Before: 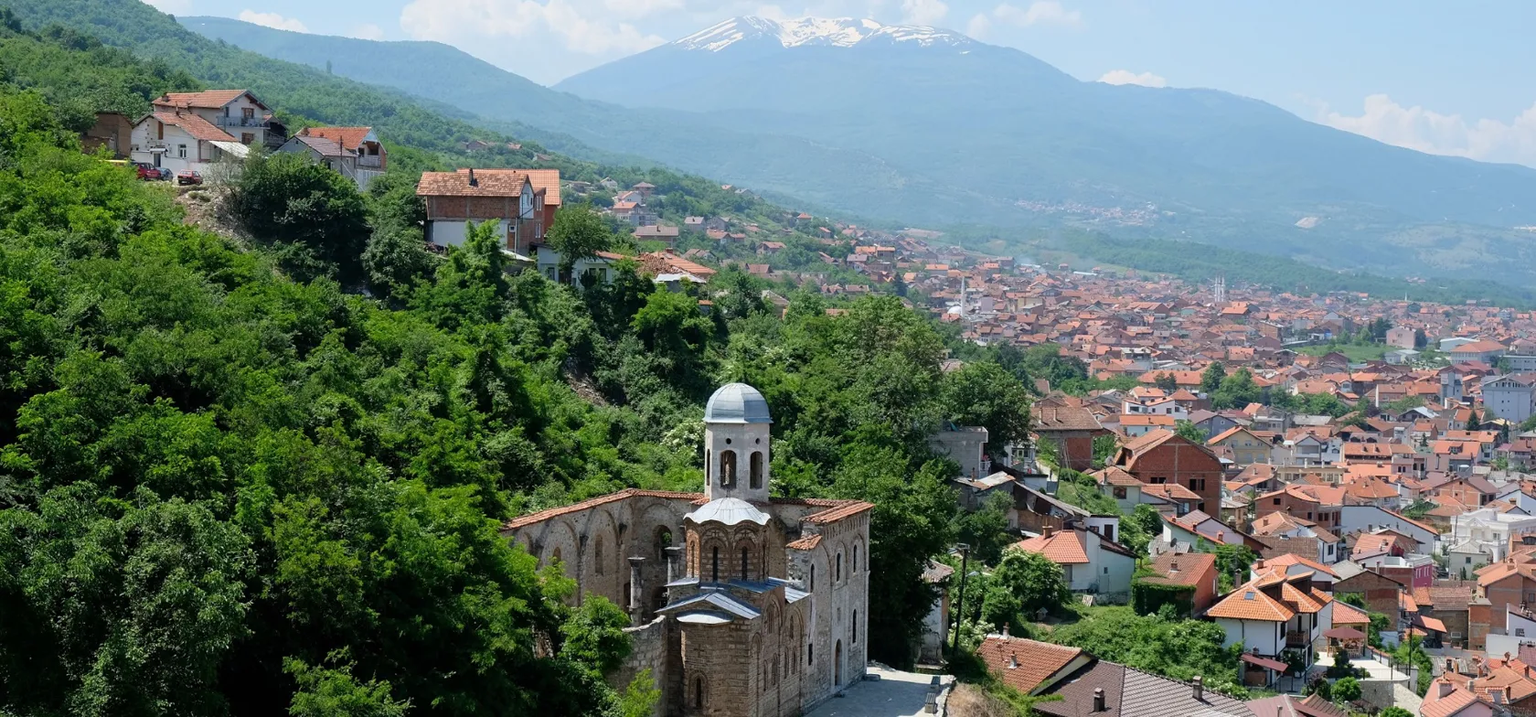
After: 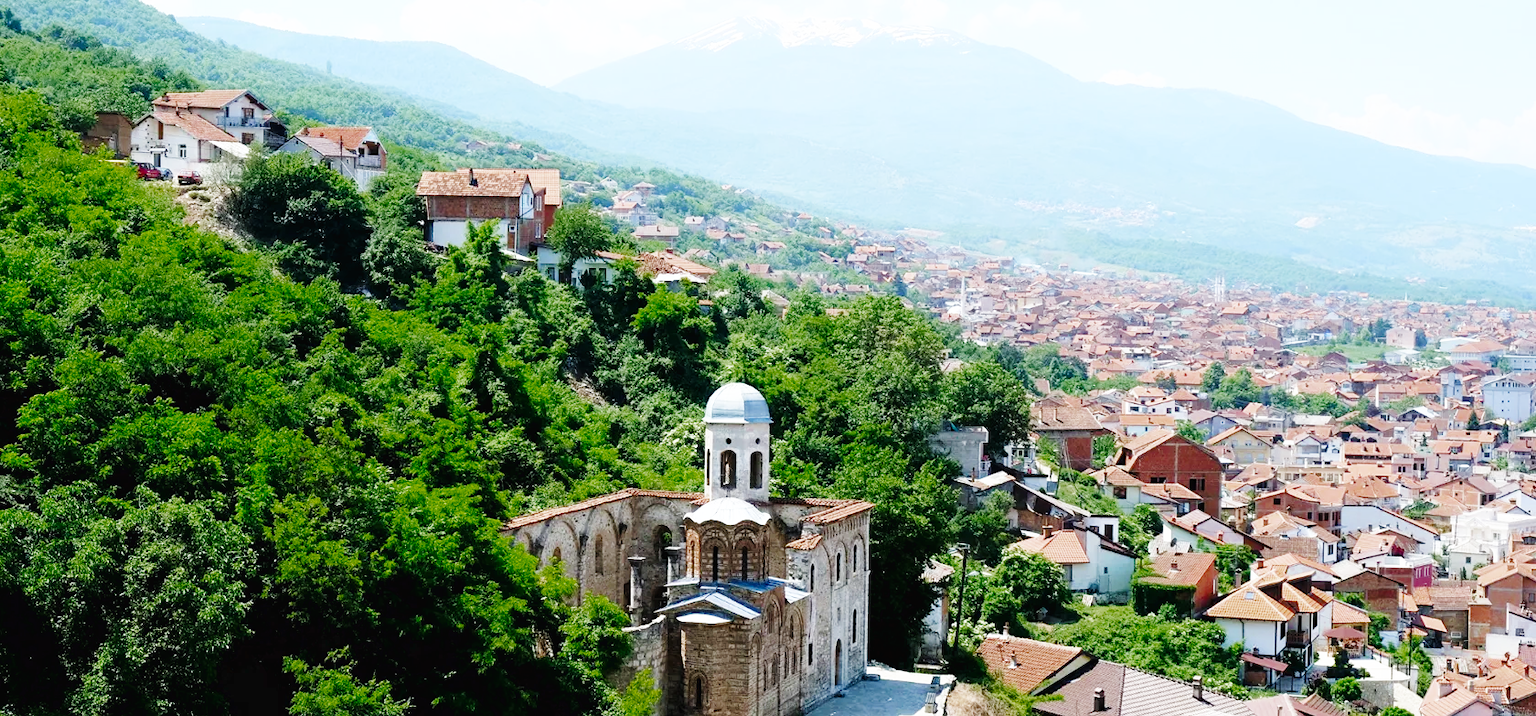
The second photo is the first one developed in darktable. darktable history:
color zones: curves: ch0 [(0.27, 0.396) (0.563, 0.504) (0.75, 0.5) (0.787, 0.307)]
base curve: curves: ch0 [(0, 0.003) (0.001, 0.002) (0.006, 0.004) (0.02, 0.022) (0.048, 0.086) (0.094, 0.234) (0.162, 0.431) (0.258, 0.629) (0.385, 0.8) (0.548, 0.918) (0.751, 0.988) (1, 1)], preserve colors none
